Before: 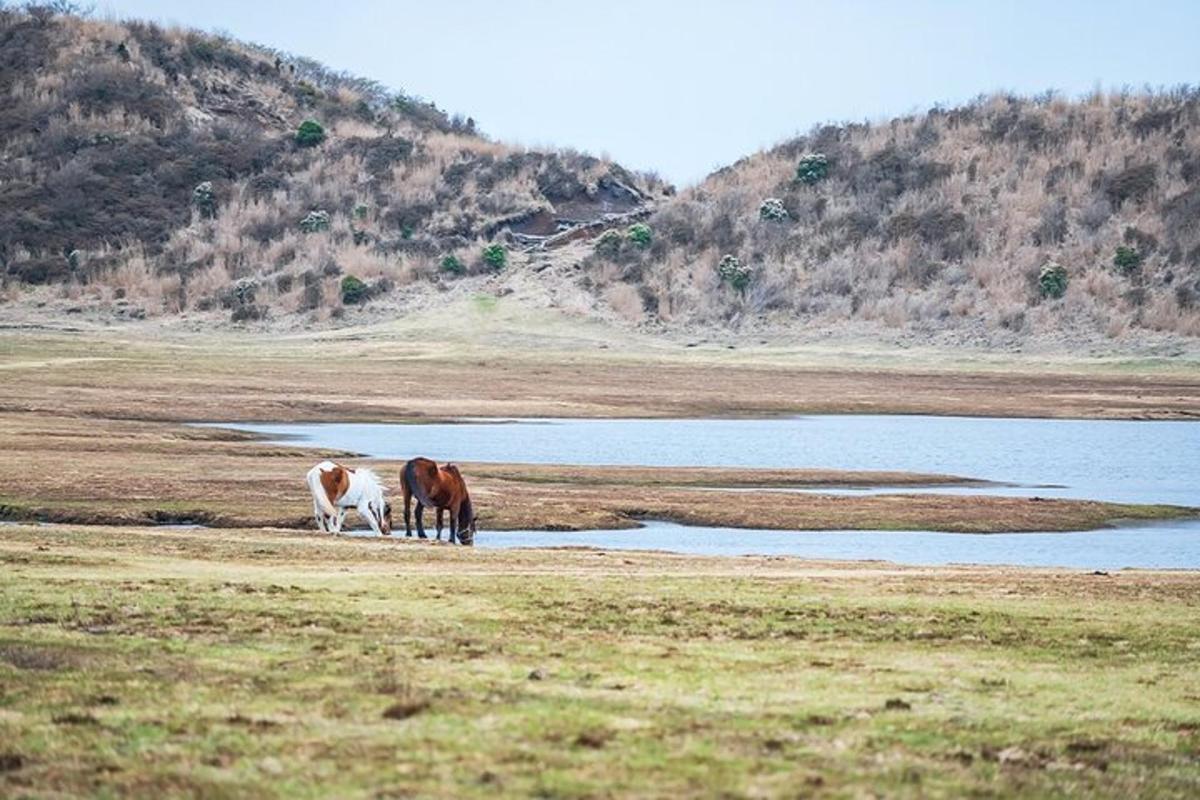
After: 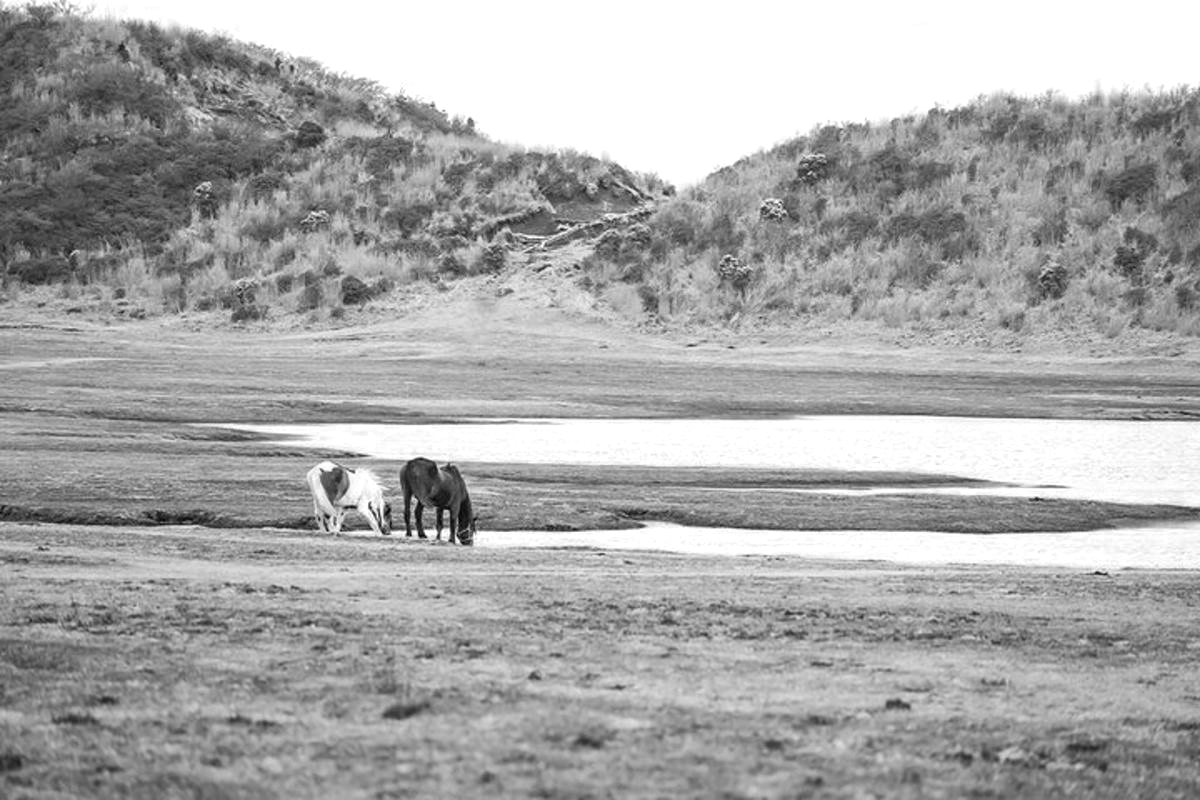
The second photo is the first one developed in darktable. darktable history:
color zones: curves: ch0 [(0, 0.613) (0.01, 0.613) (0.245, 0.448) (0.498, 0.529) (0.642, 0.665) (0.879, 0.777) (0.99, 0.613)]; ch1 [(0, 0) (0.143, 0) (0.286, 0) (0.429, 0) (0.571, 0) (0.714, 0) (0.857, 0)]
color balance rgb: perceptual saturation grading › global saturation 0.497%, global vibrance 28.121%
